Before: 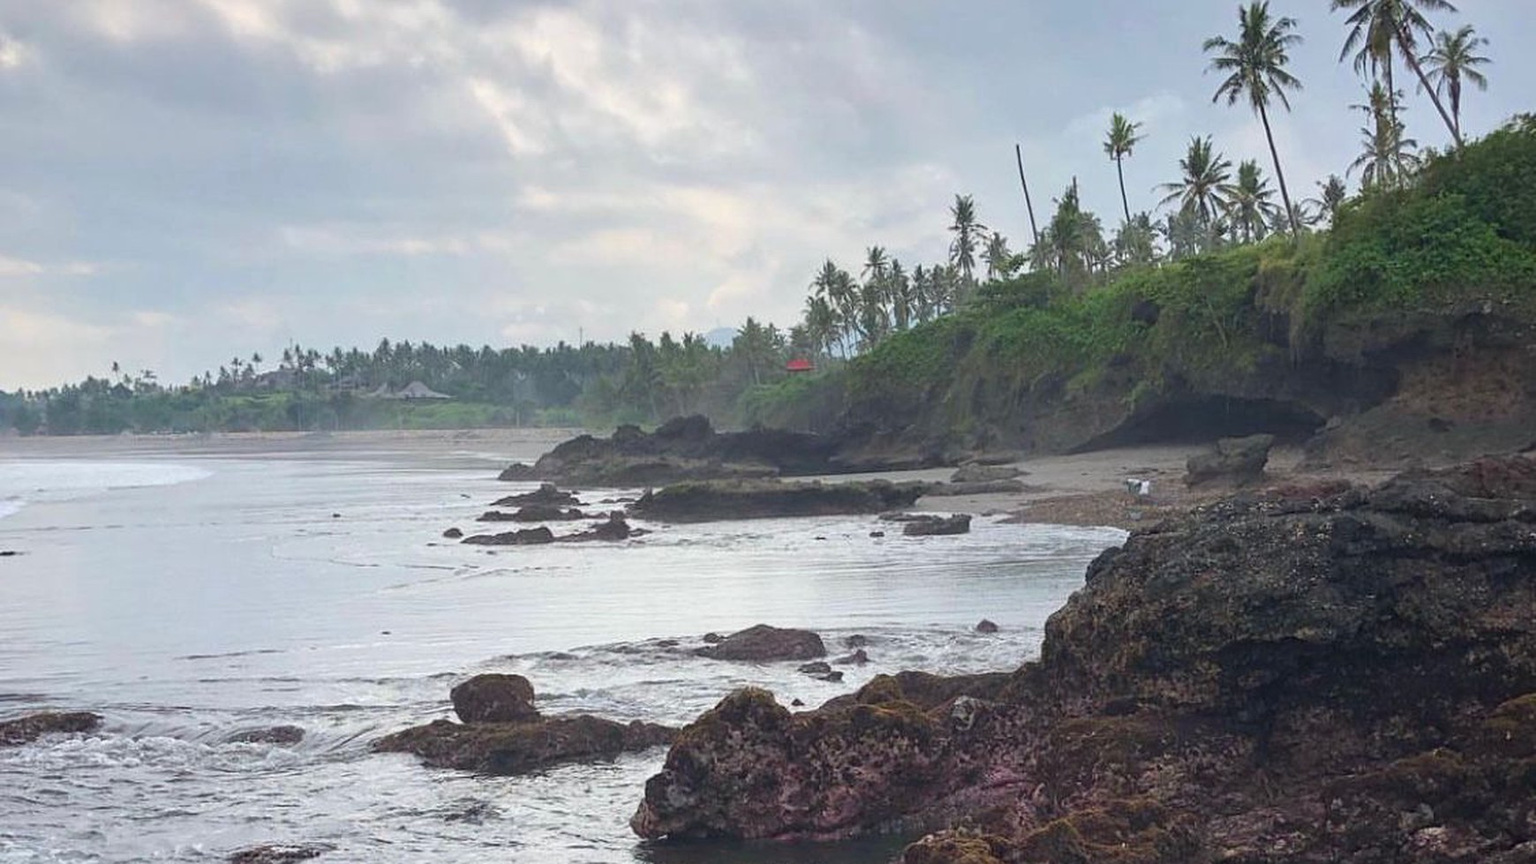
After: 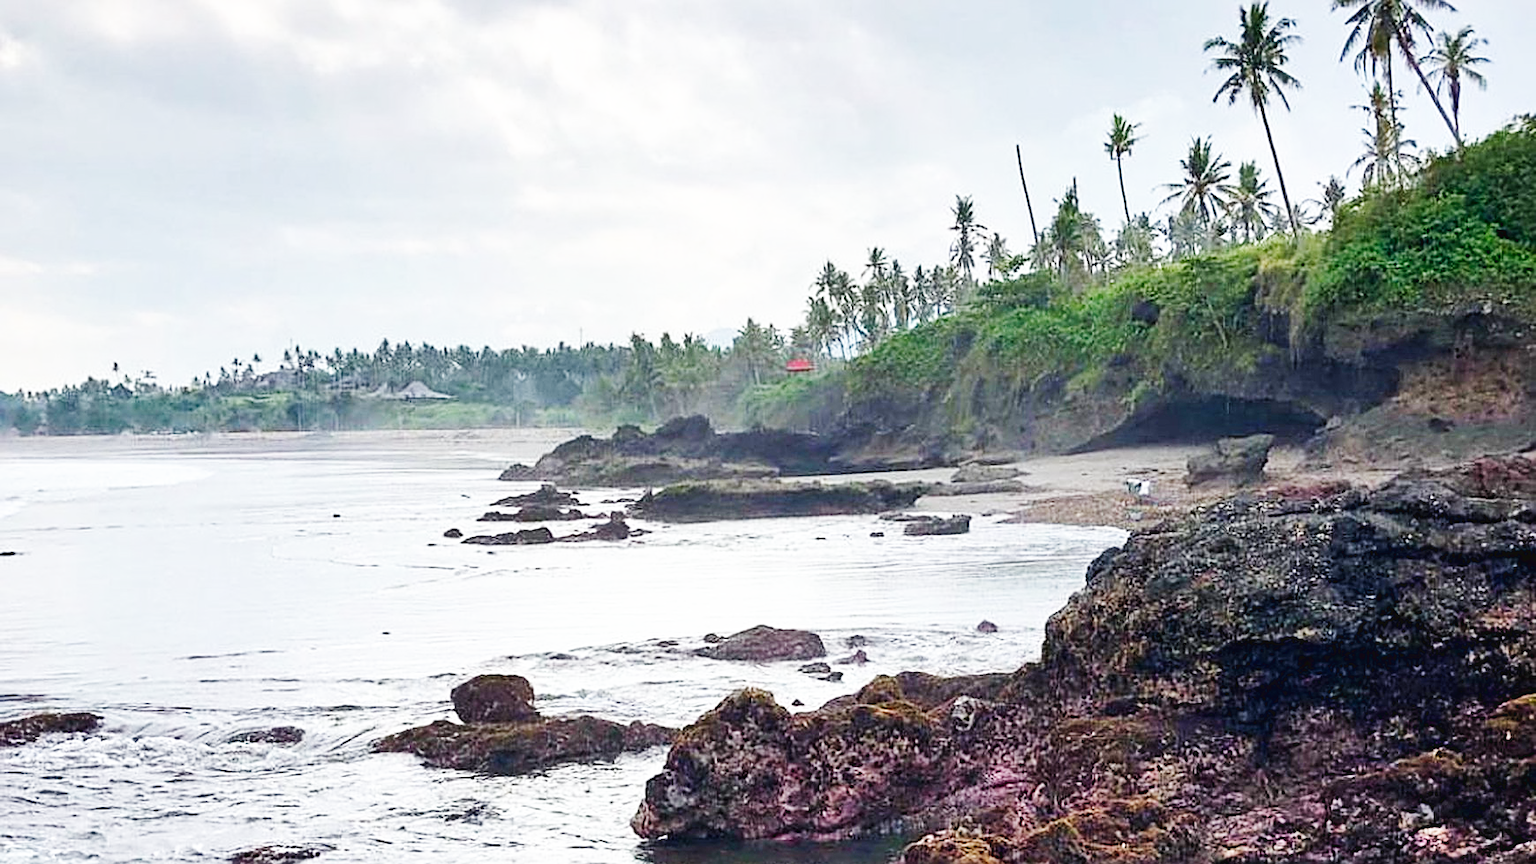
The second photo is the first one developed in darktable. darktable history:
base curve: curves: ch0 [(0, 0.003) (0.001, 0.002) (0.006, 0.004) (0.02, 0.022) (0.048, 0.086) (0.094, 0.234) (0.162, 0.431) (0.258, 0.629) (0.385, 0.8) (0.548, 0.918) (0.751, 0.988) (1, 1)], preserve colors none
sharpen: on, module defaults
shadows and highlights: shadows 49.03, highlights -40.78, soften with gaussian
exposure: black level correction 0.009, compensate highlight preservation false
